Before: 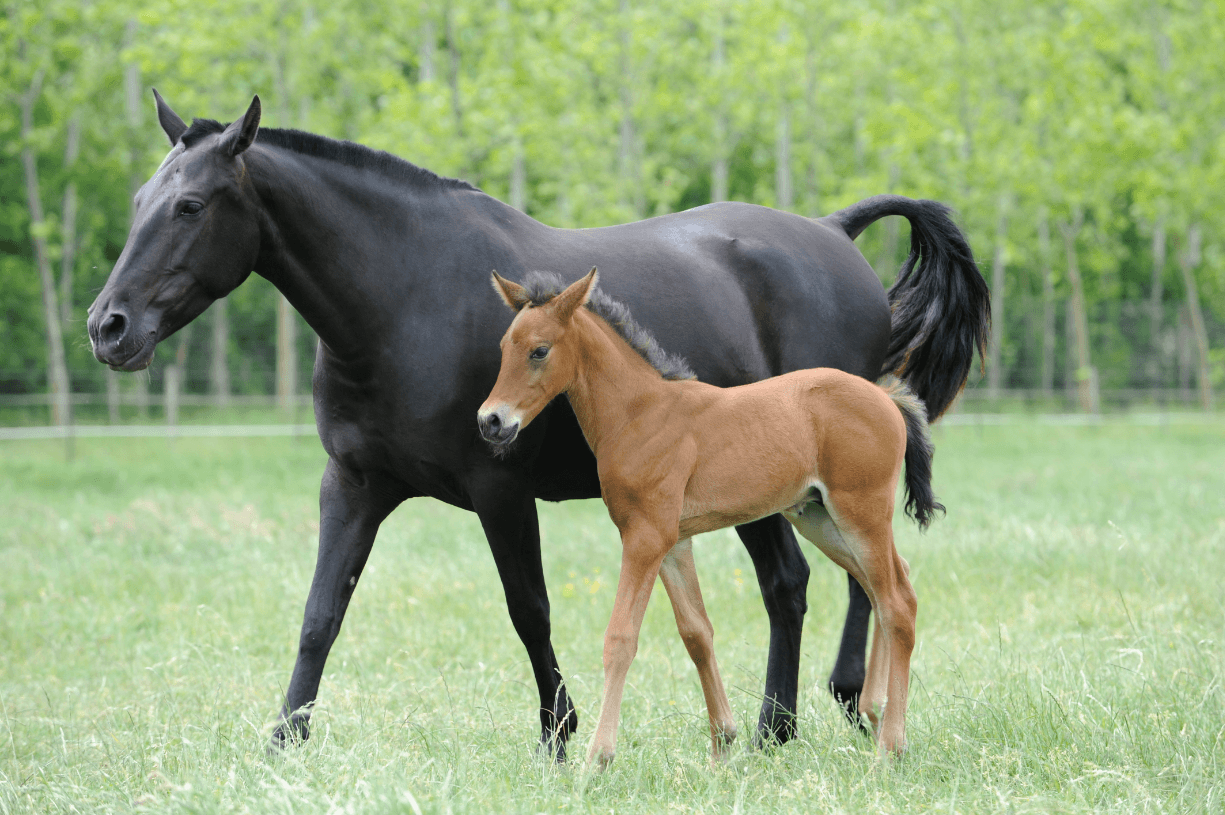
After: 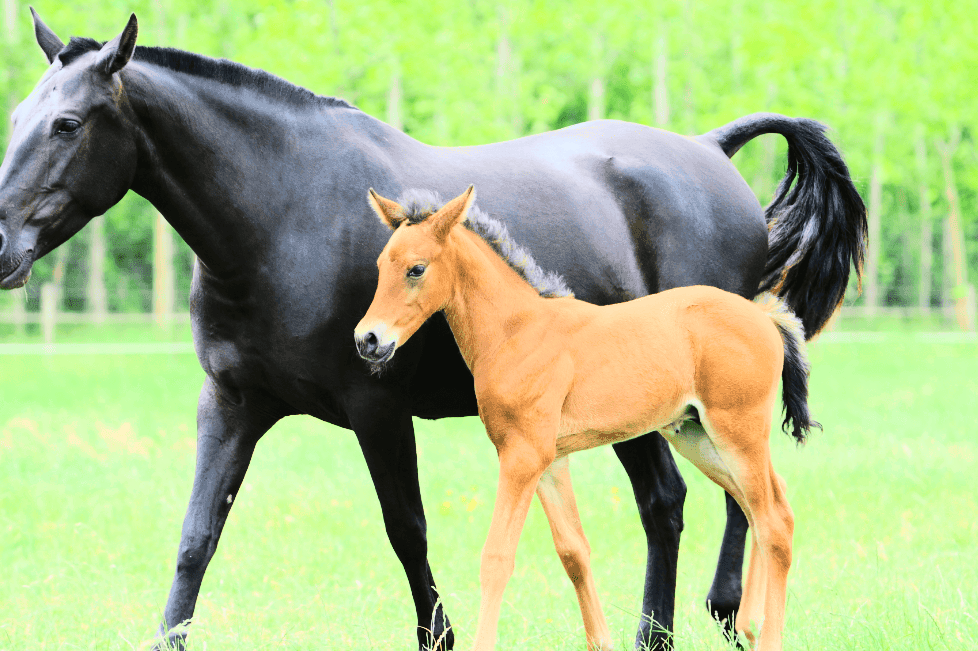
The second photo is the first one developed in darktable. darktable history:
base curve: curves: ch0 [(0, 0) (0.028, 0.03) (0.121, 0.232) (0.46, 0.748) (0.859, 0.968) (1, 1)]
crop and rotate: left 10.071%, top 10.071%, right 10.02%, bottom 10.02%
tone curve: curves: ch0 [(0, 0) (0.091, 0.075) (0.389, 0.441) (0.696, 0.808) (0.844, 0.908) (0.909, 0.942) (1, 0.973)]; ch1 [(0, 0) (0.437, 0.404) (0.48, 0.486) (0.5, 0.5) (0.529, 0.556) (0.58, 0.606) (0.616, 0.654) (1, 1)]; ch2 [(0, 0) (0.442, 0.415) (0.5, 0.5) (0.535, 0.567) (0.585, 0.632) (1, 1)], color space Lab, independent channels, preserve colors none
